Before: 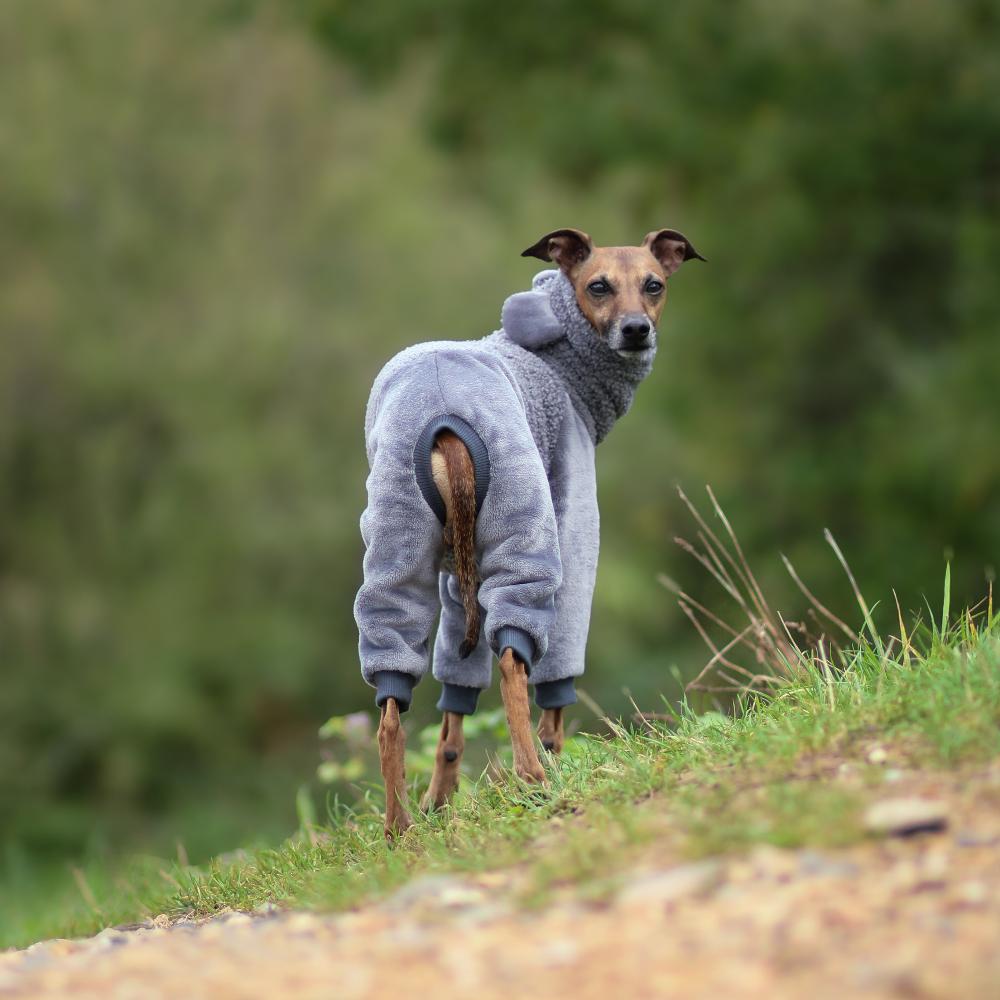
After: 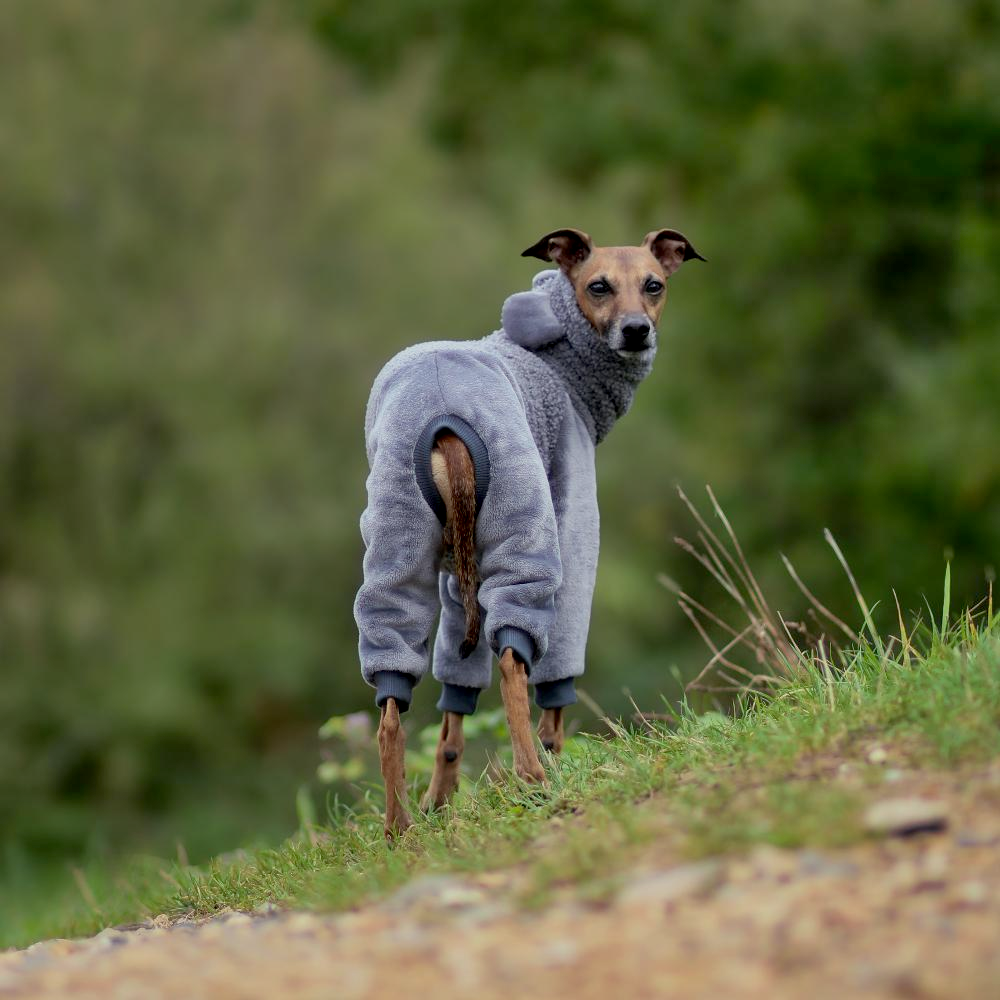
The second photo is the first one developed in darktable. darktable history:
exposure: black level correction 0.011, exposure -0.475 EV, compensate highlight preservation false
shadows and highlights: white point adjustment 0.031, soften with gaussian
